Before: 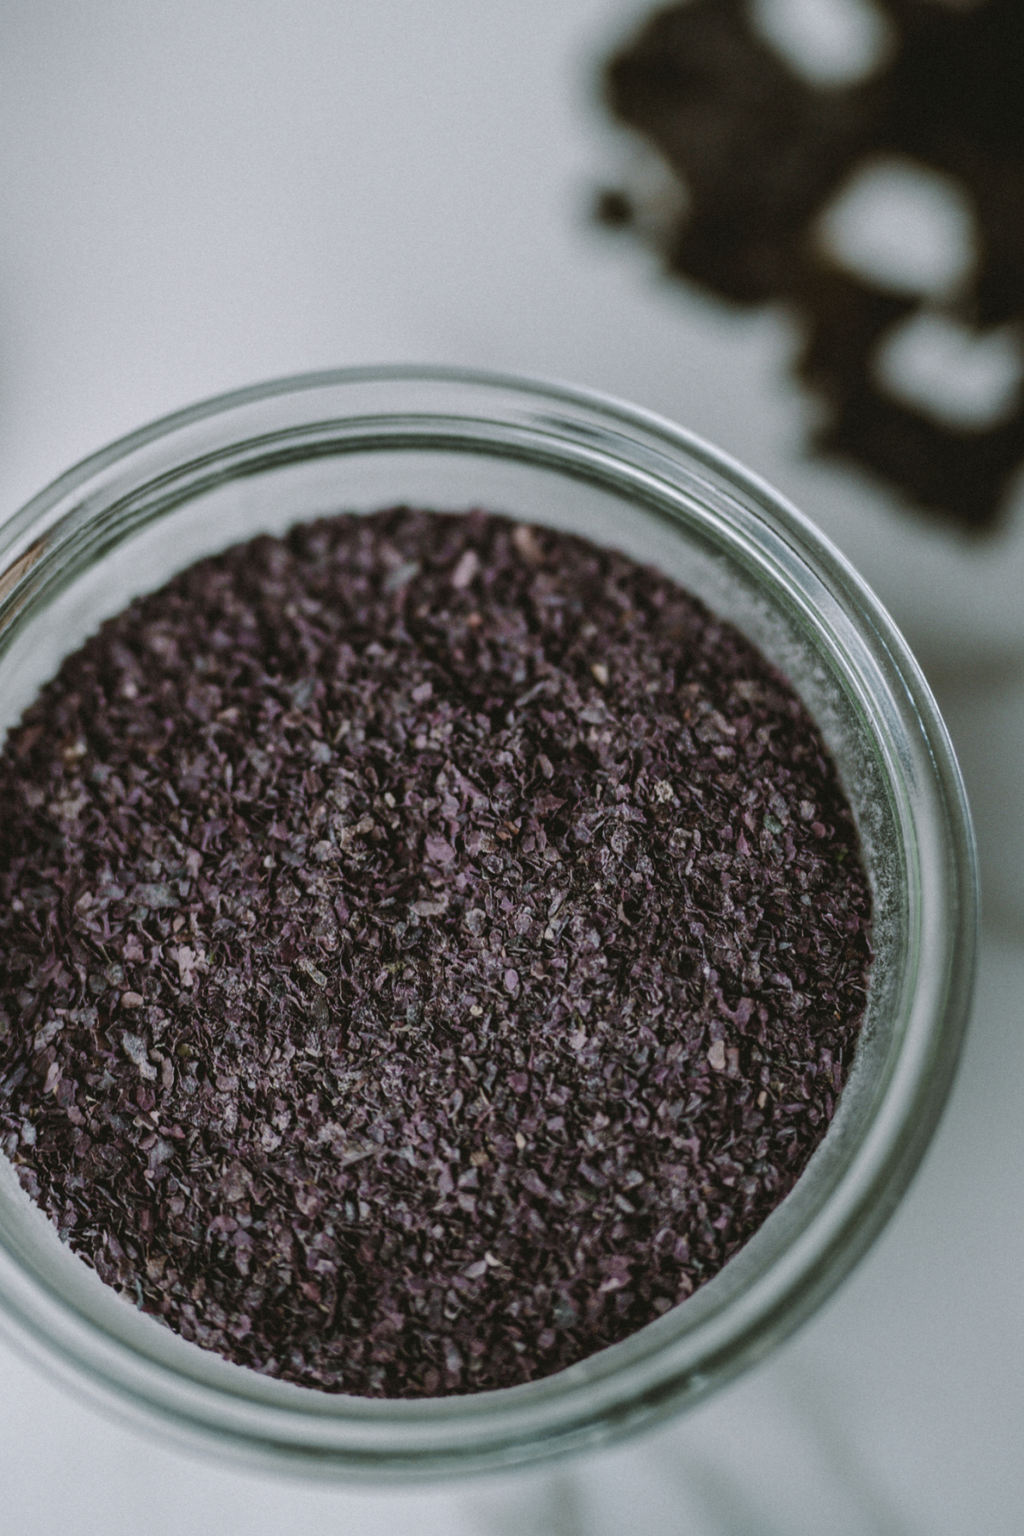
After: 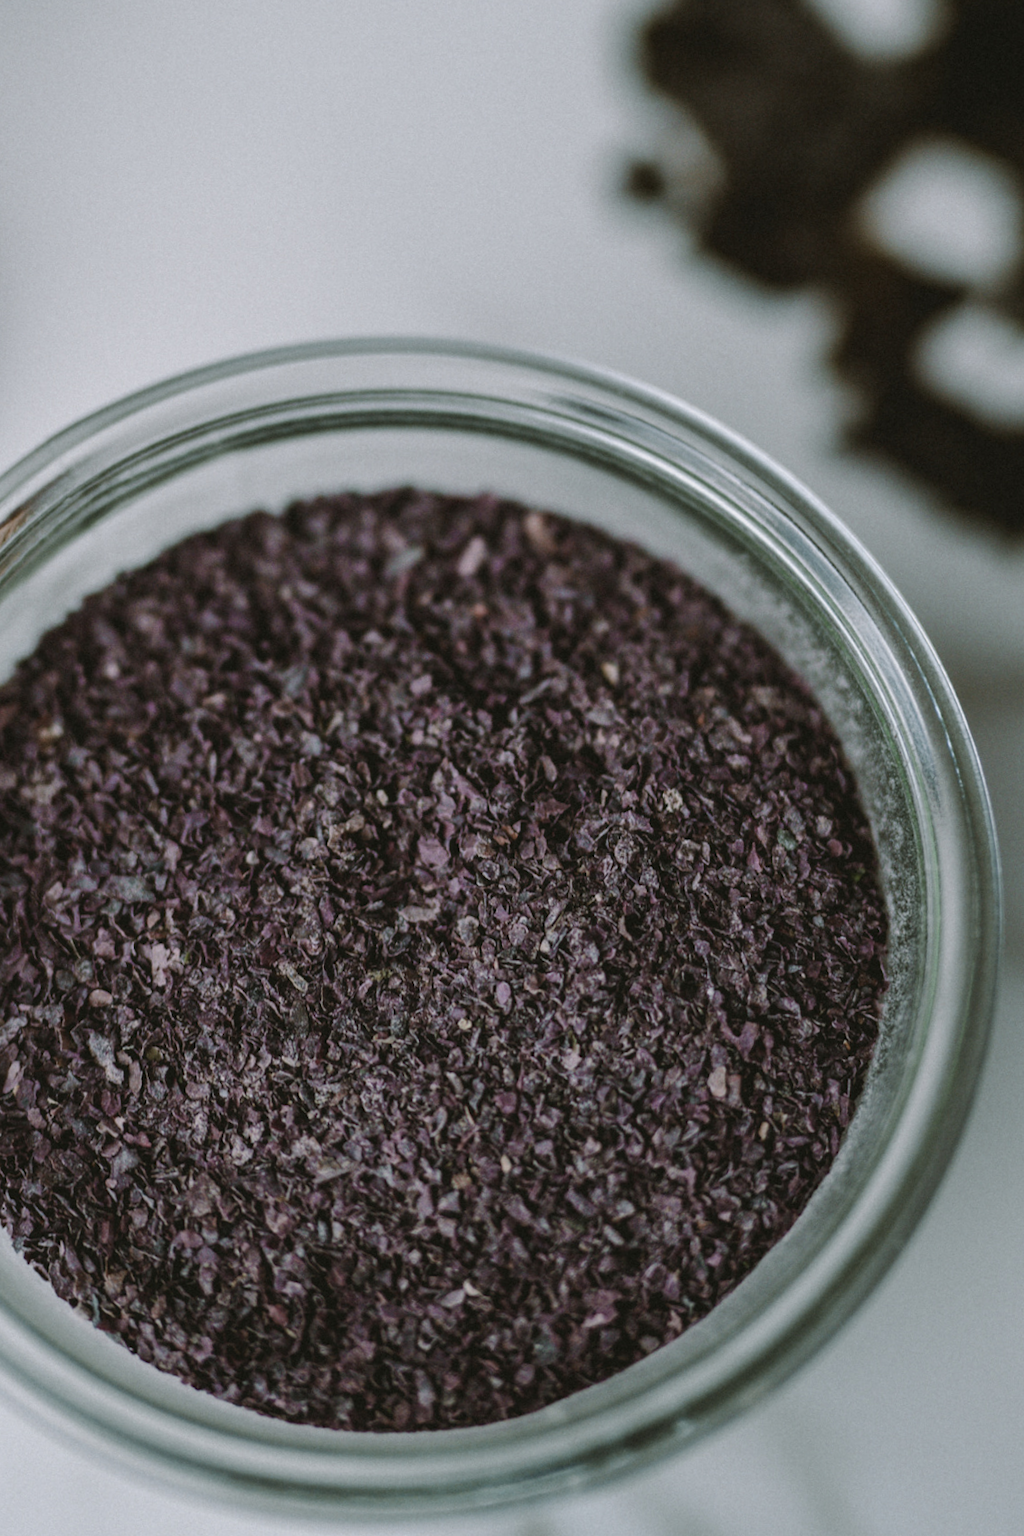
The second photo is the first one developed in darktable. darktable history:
crop and rotate: angle -2.32°
